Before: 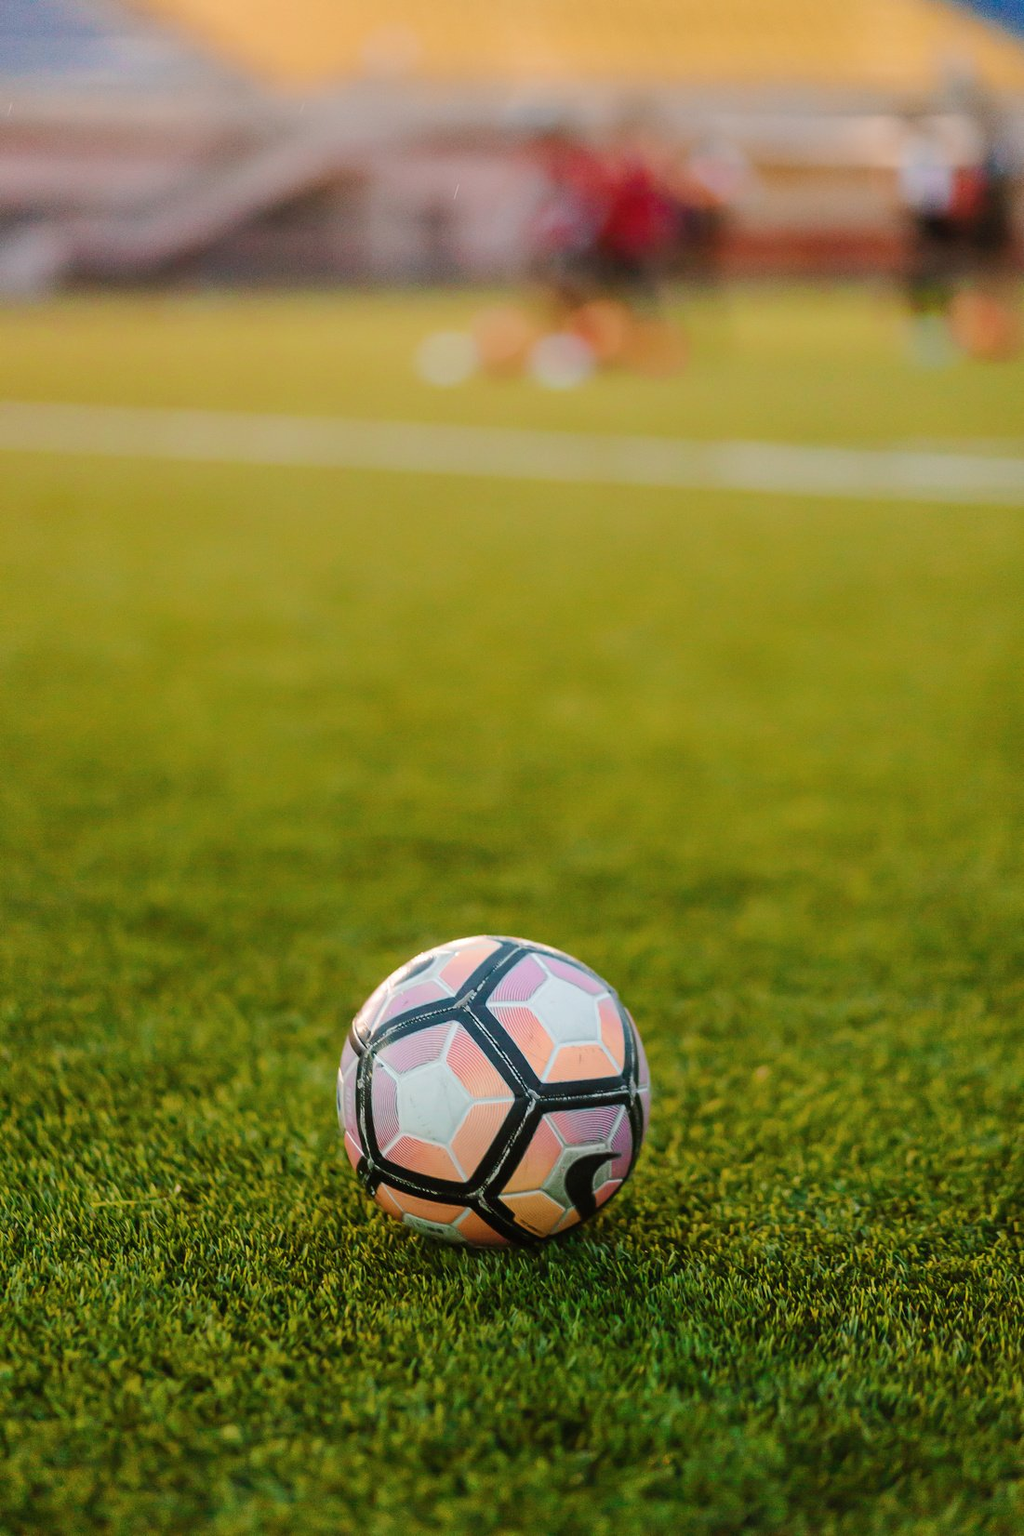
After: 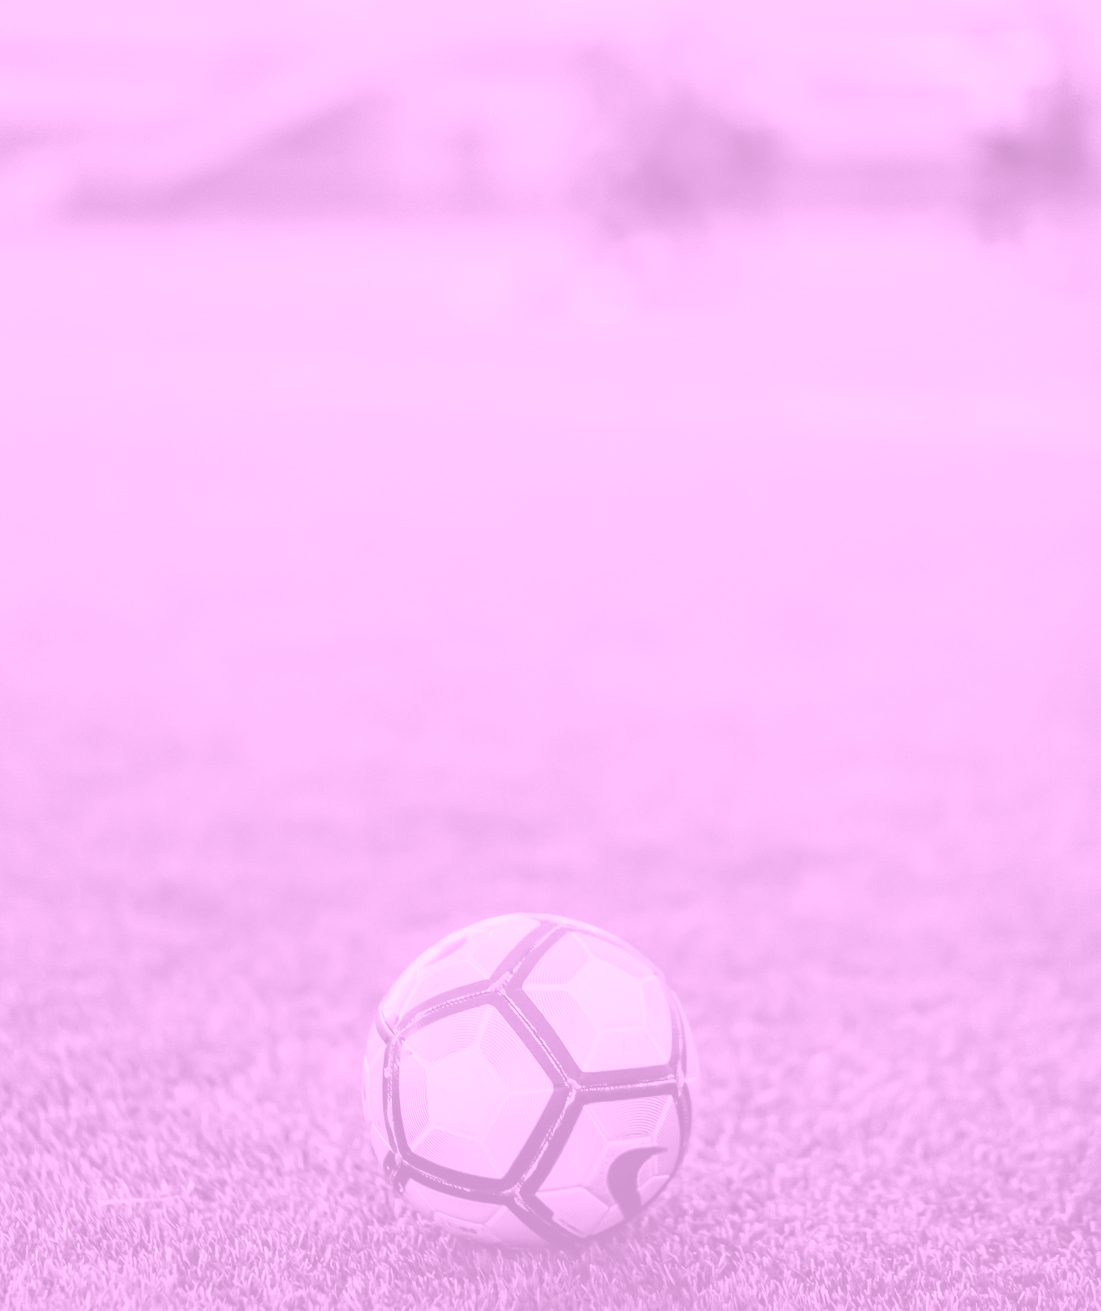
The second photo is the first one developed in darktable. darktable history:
crop and rotate: top 5.667%, bottom 14.937%
colorize: hue 331.2°, saturation 75%, source mix 30.28%, lightness 70.52%, version 1
